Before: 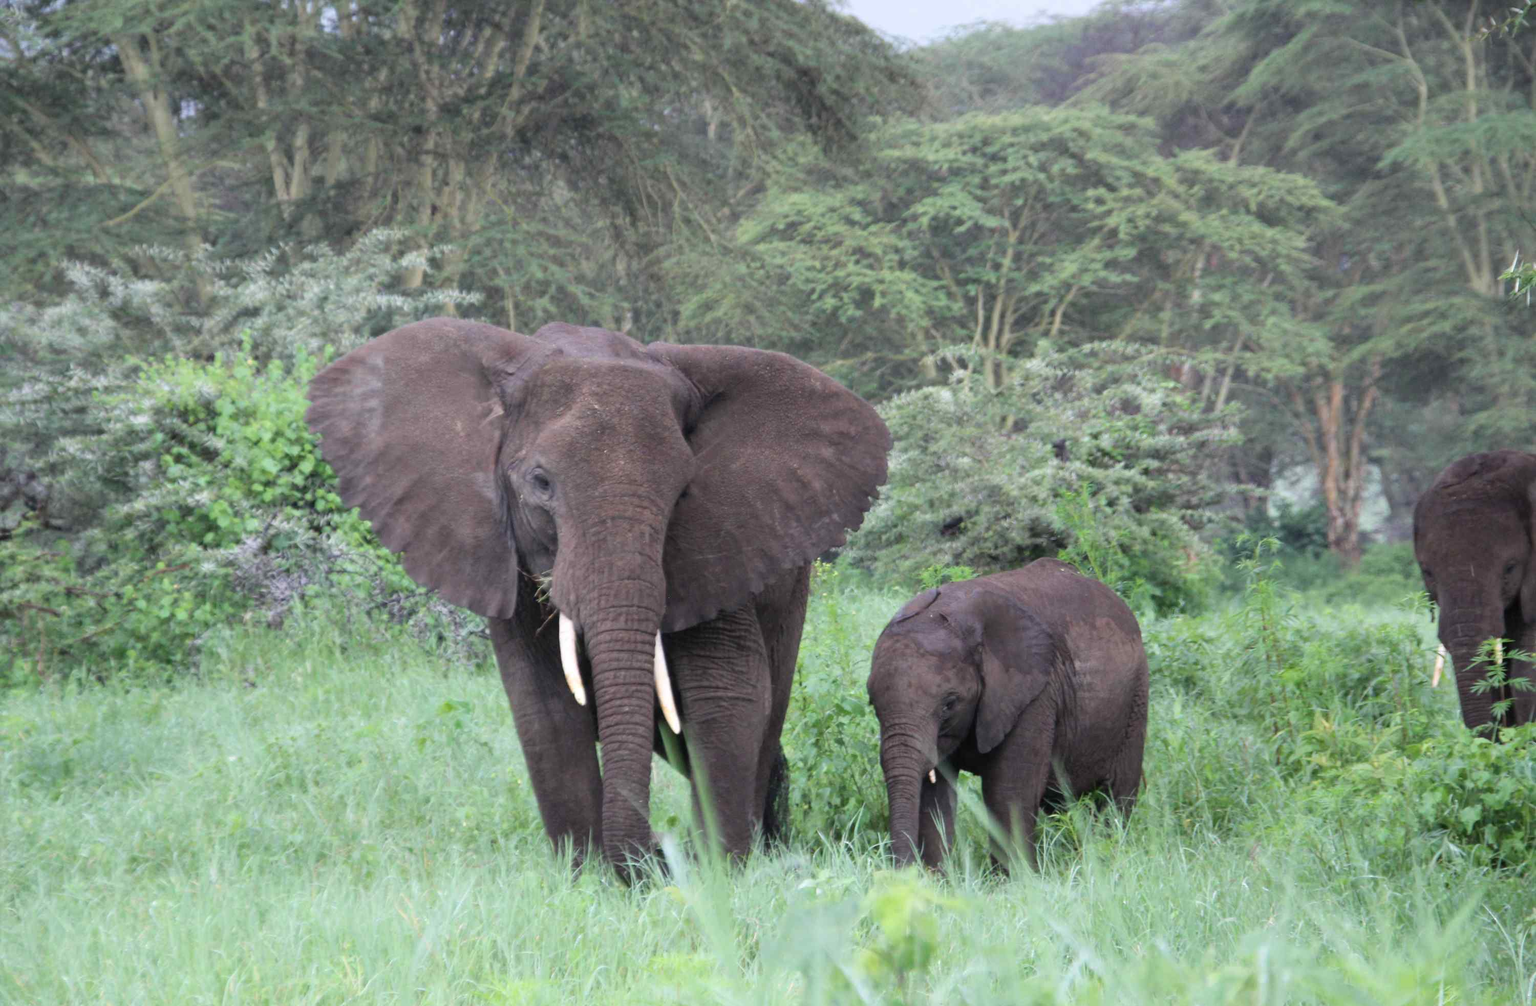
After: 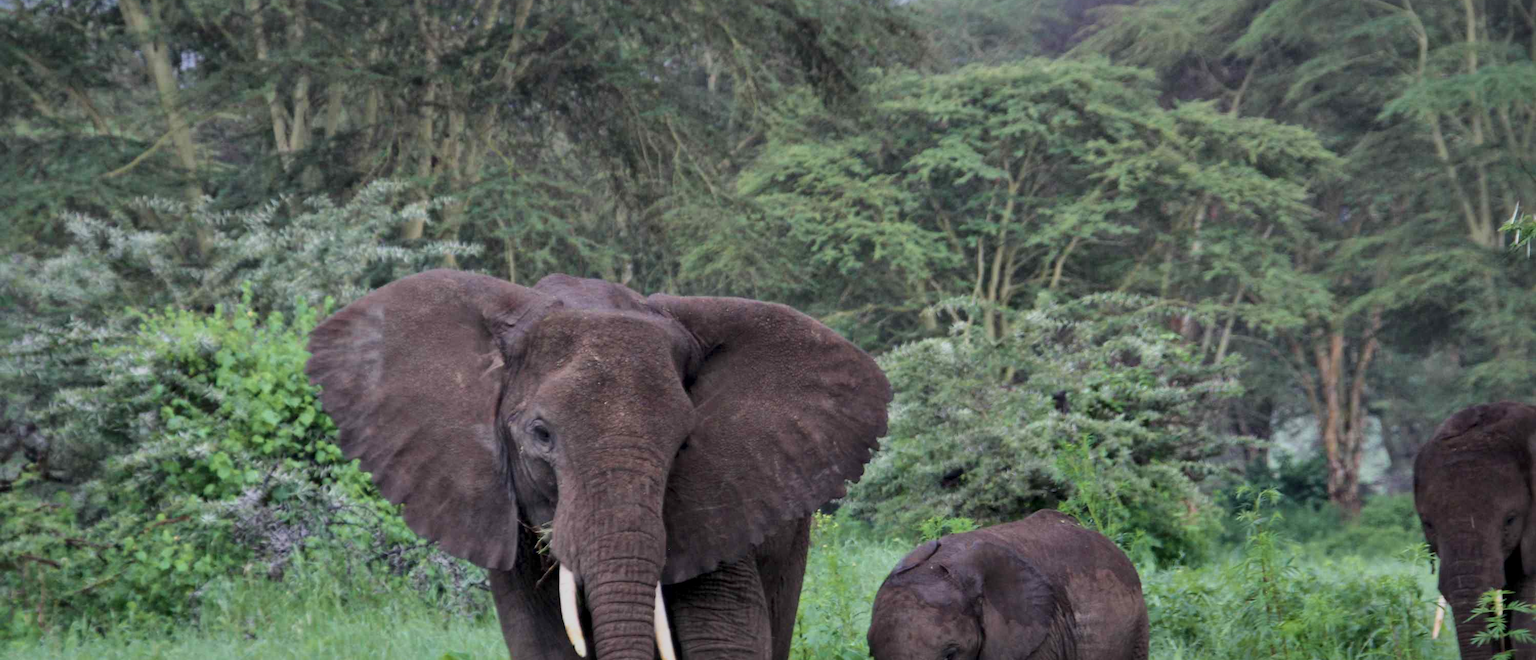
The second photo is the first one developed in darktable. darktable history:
exposure: black level correction 0, exposure -0.721 EV, compensate highlight preservation false
velvia: on, module defaults
local contrast: mode bilateral grid, contrast 50, coarseness 50, detail 150%, midtone range 0.2
crop and rotate: top 4.848%, bottom 29.503%
